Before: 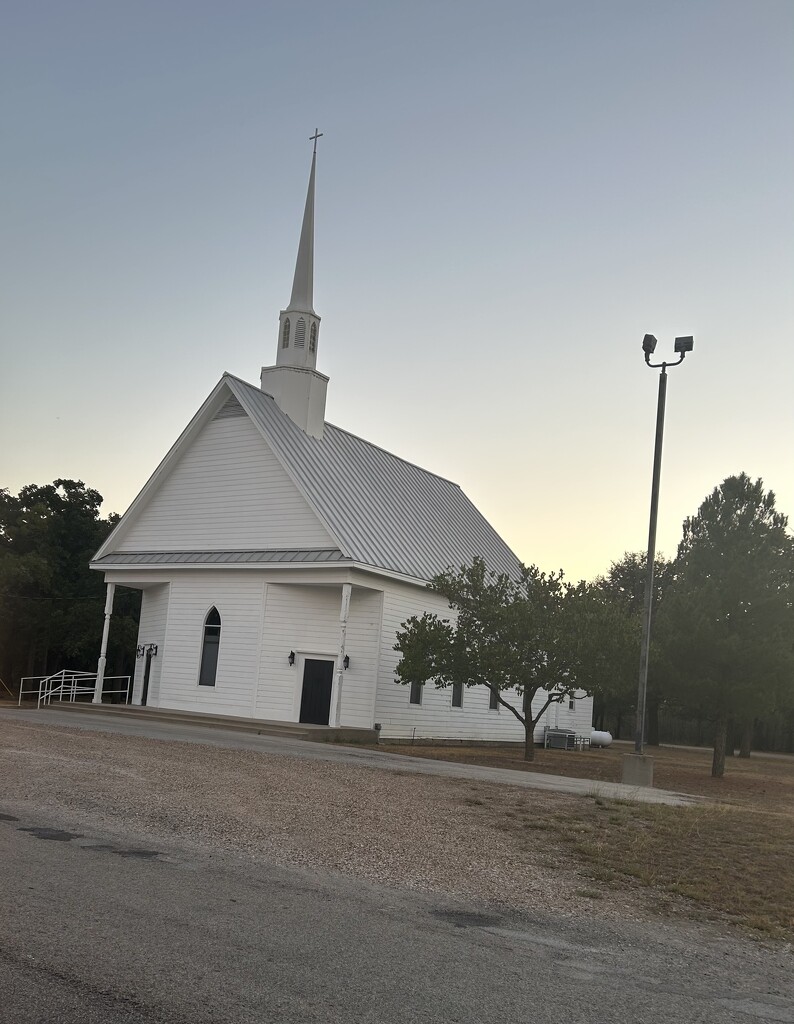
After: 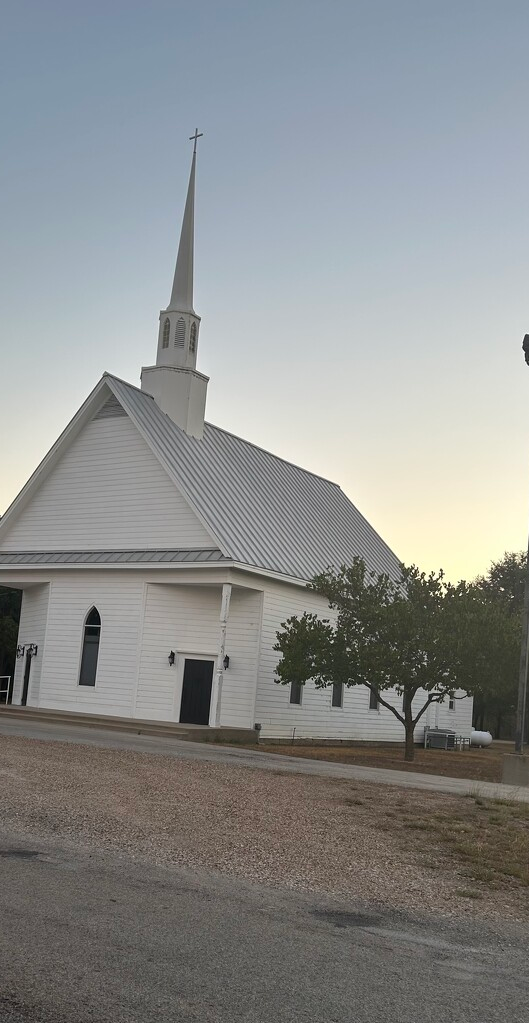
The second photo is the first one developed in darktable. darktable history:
crop and rotate: left 15.327%, right 17.952%
